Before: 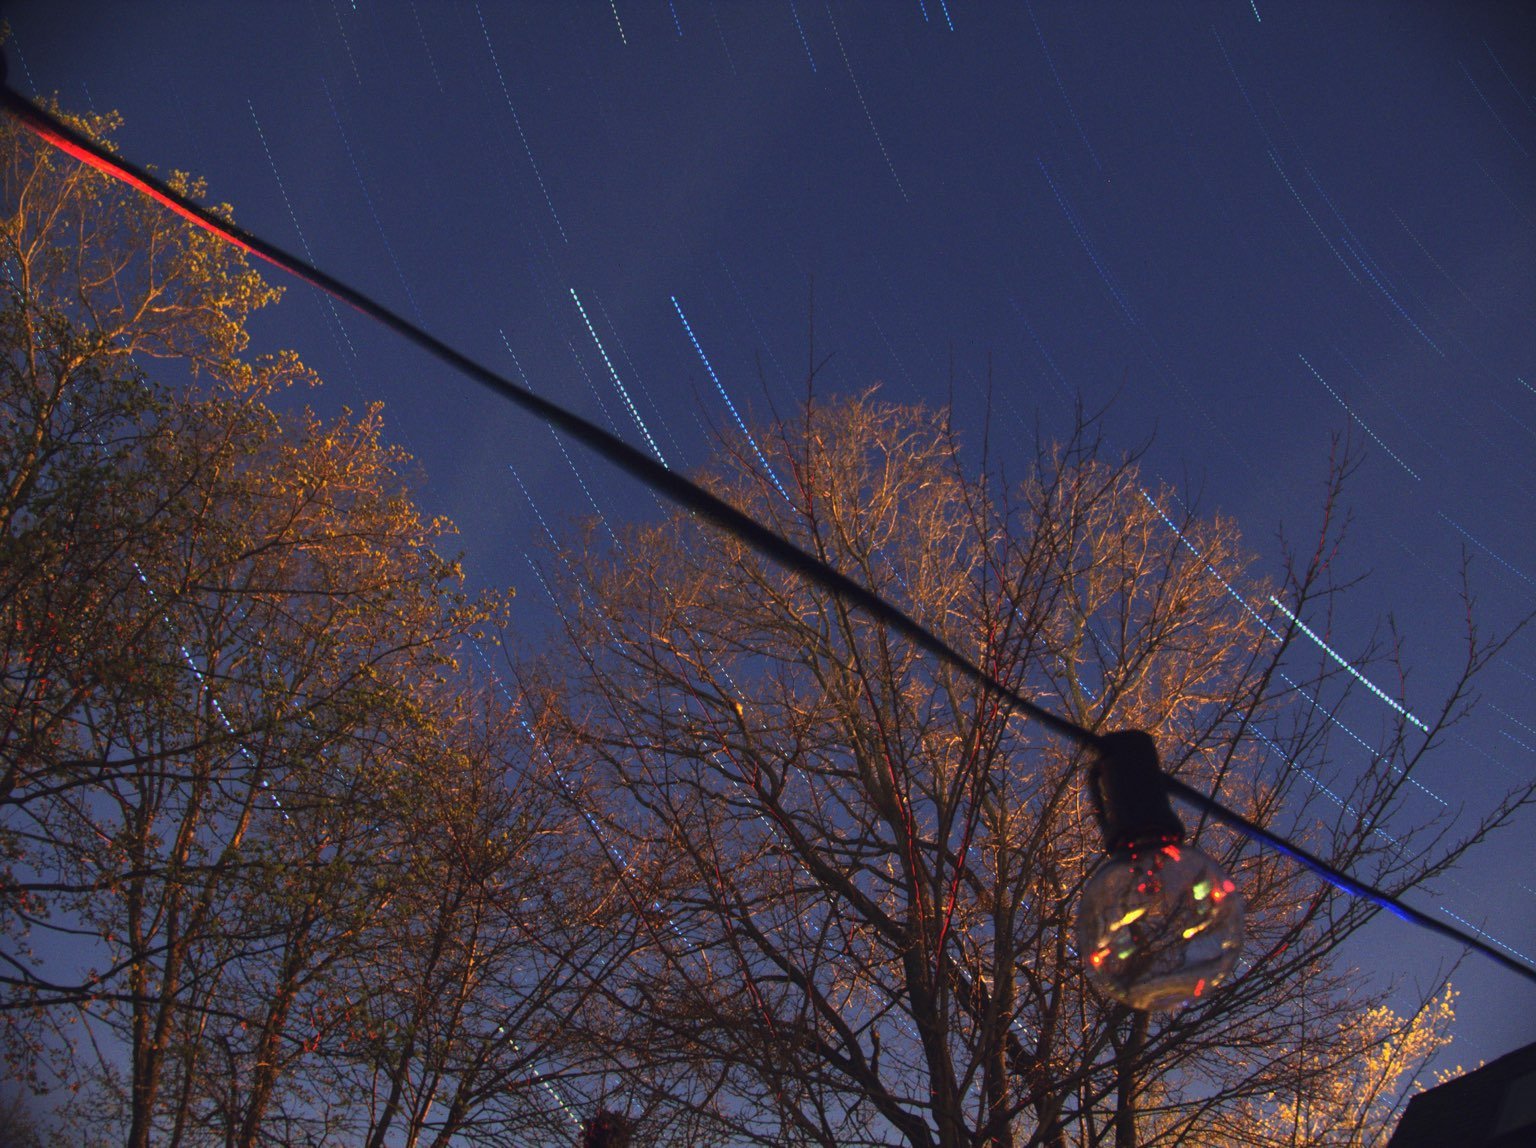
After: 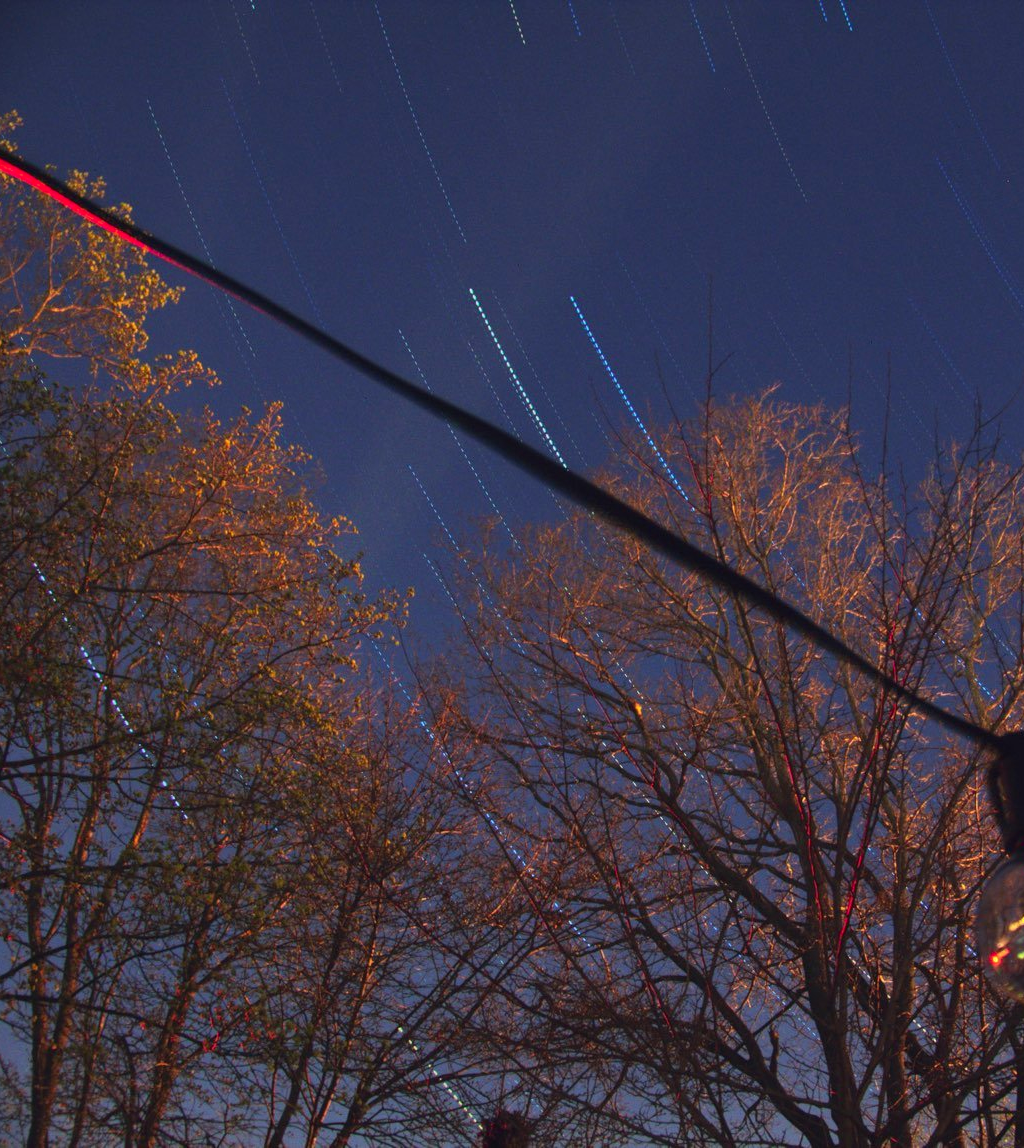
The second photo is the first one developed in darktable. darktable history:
crop and rotate: left 6.617%, right 26.717%
color calibration: output R [0.946, 0.065, -0.013, 0], output G [-0.246, 1.264, -0.017, 0], output B [0.046, -0.098, 1.05, 0], illuminant custom, x 0.344, y 0.359, temperature 5045.54 K
